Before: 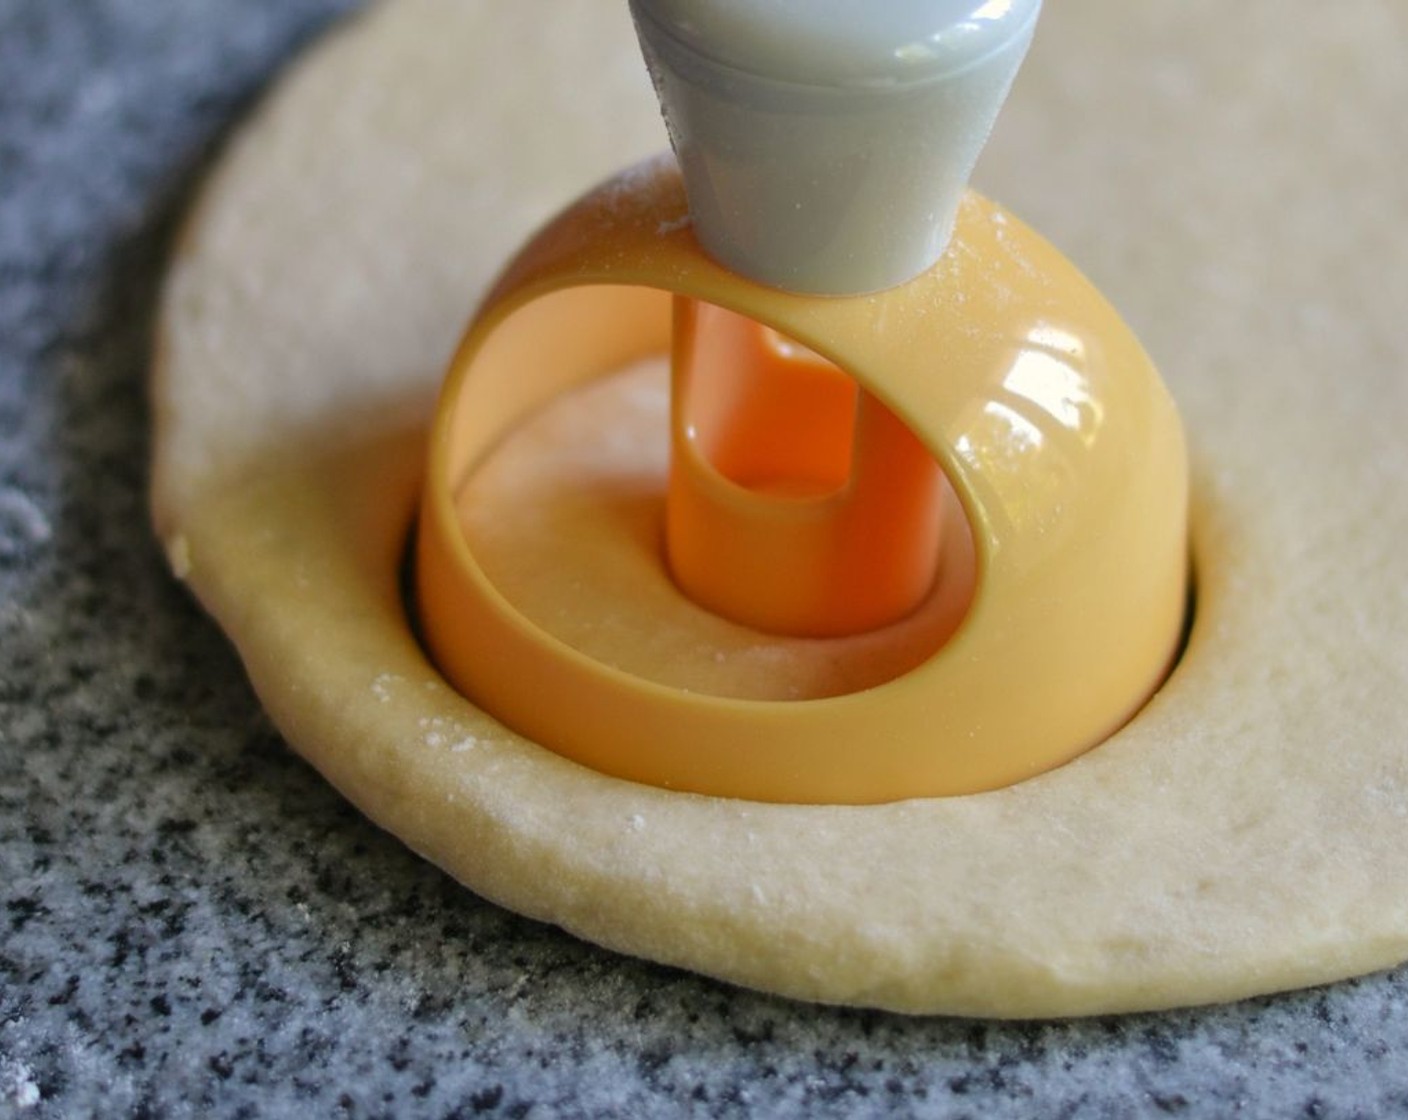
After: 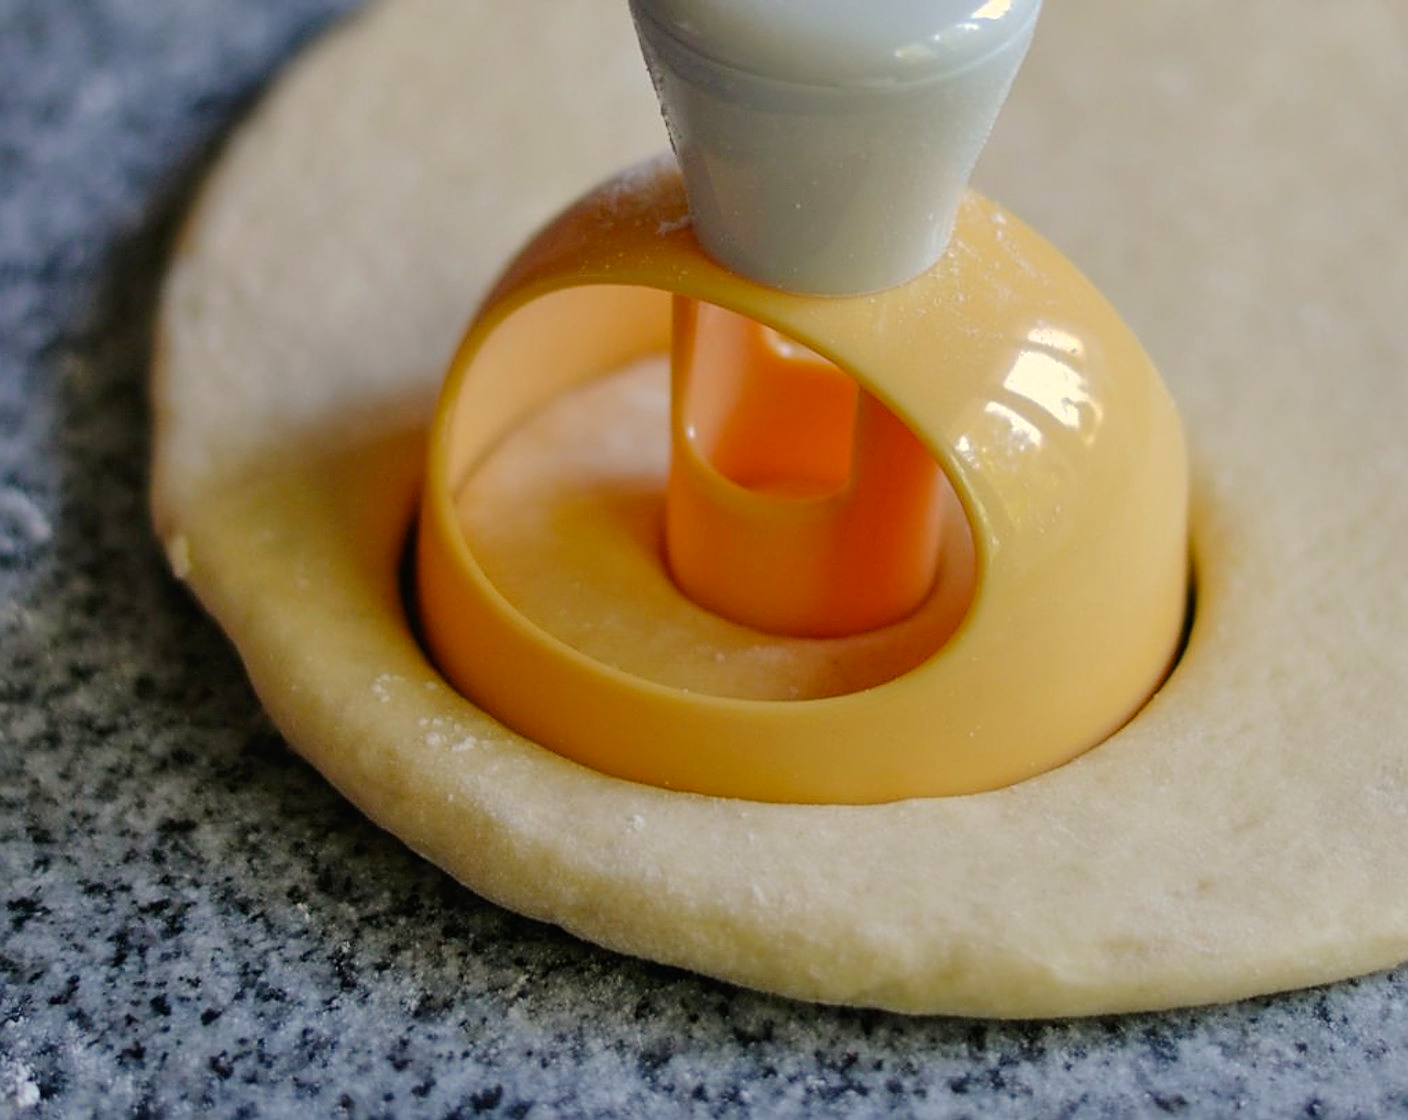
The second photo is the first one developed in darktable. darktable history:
sharpen: on, module defaults
tone curve: curves: ch0 [(0, 0) (0.003, 0.002) (0.011, 0.006) (0.025, 0.013) (0.044, 0.019) (0.069, 0.032) (0.1, 0.056) (0.136, 0.095) (0.177, 0.144) (0.224, 0.193) (0.277, 0.26) (0.335, 0.331) (0.399, 0.405) (0.468, 0.479) (0.543, 0.552) (0.623, 0.624) (0.709, 0.699) (0.801, 0.772) (0.898, 0.856) (1, 1)], preserve colors none
levels: black 3.76%
color balance rgb: highlights gain › chroma 2.012%, highlights gain › hue 72.74°, perceptual saturation grading › global saturation 0.646%, global vibrance 9.424%
